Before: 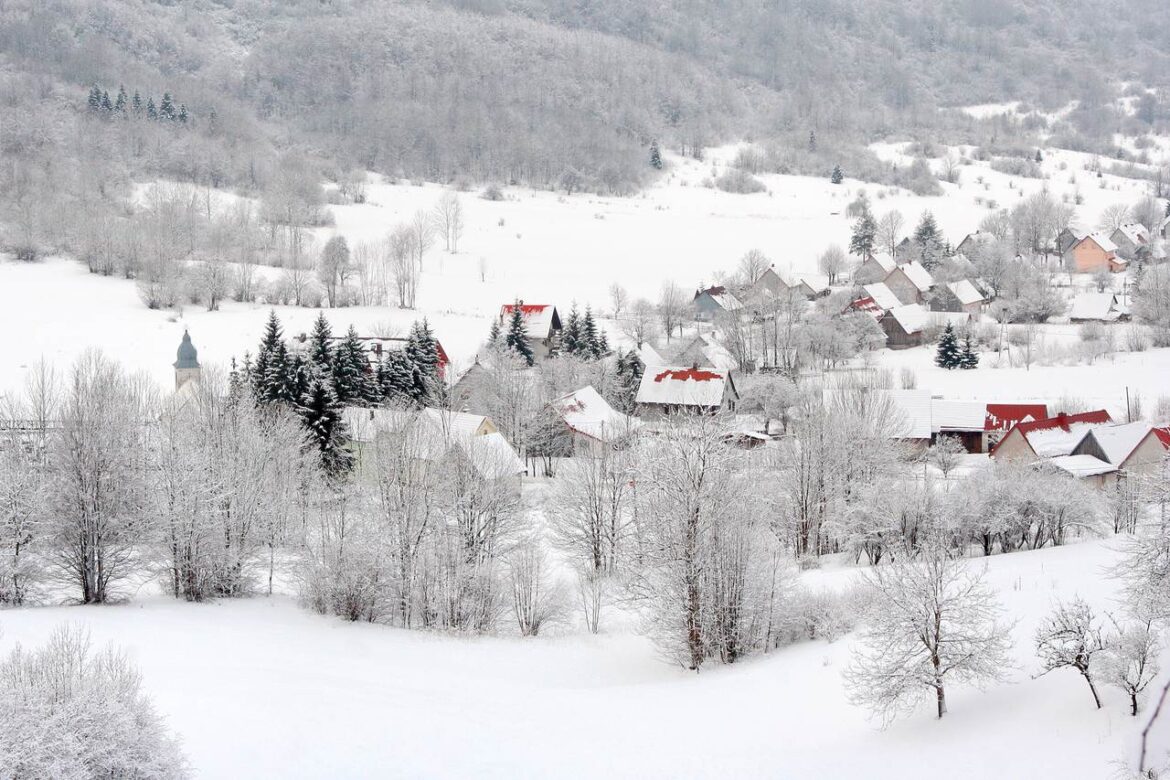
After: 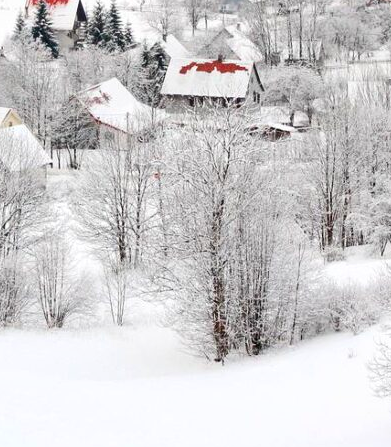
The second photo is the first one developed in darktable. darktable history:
contrast brightness saturation: contrast 0.152, brightness -0.008, saturation 0.104
local contrast: highlights 103%, shadows 99%, detail 119%, midtone range 0.2
crop: left 40.675%, top 39.604%, right 25.904%, bottom 2.981%
